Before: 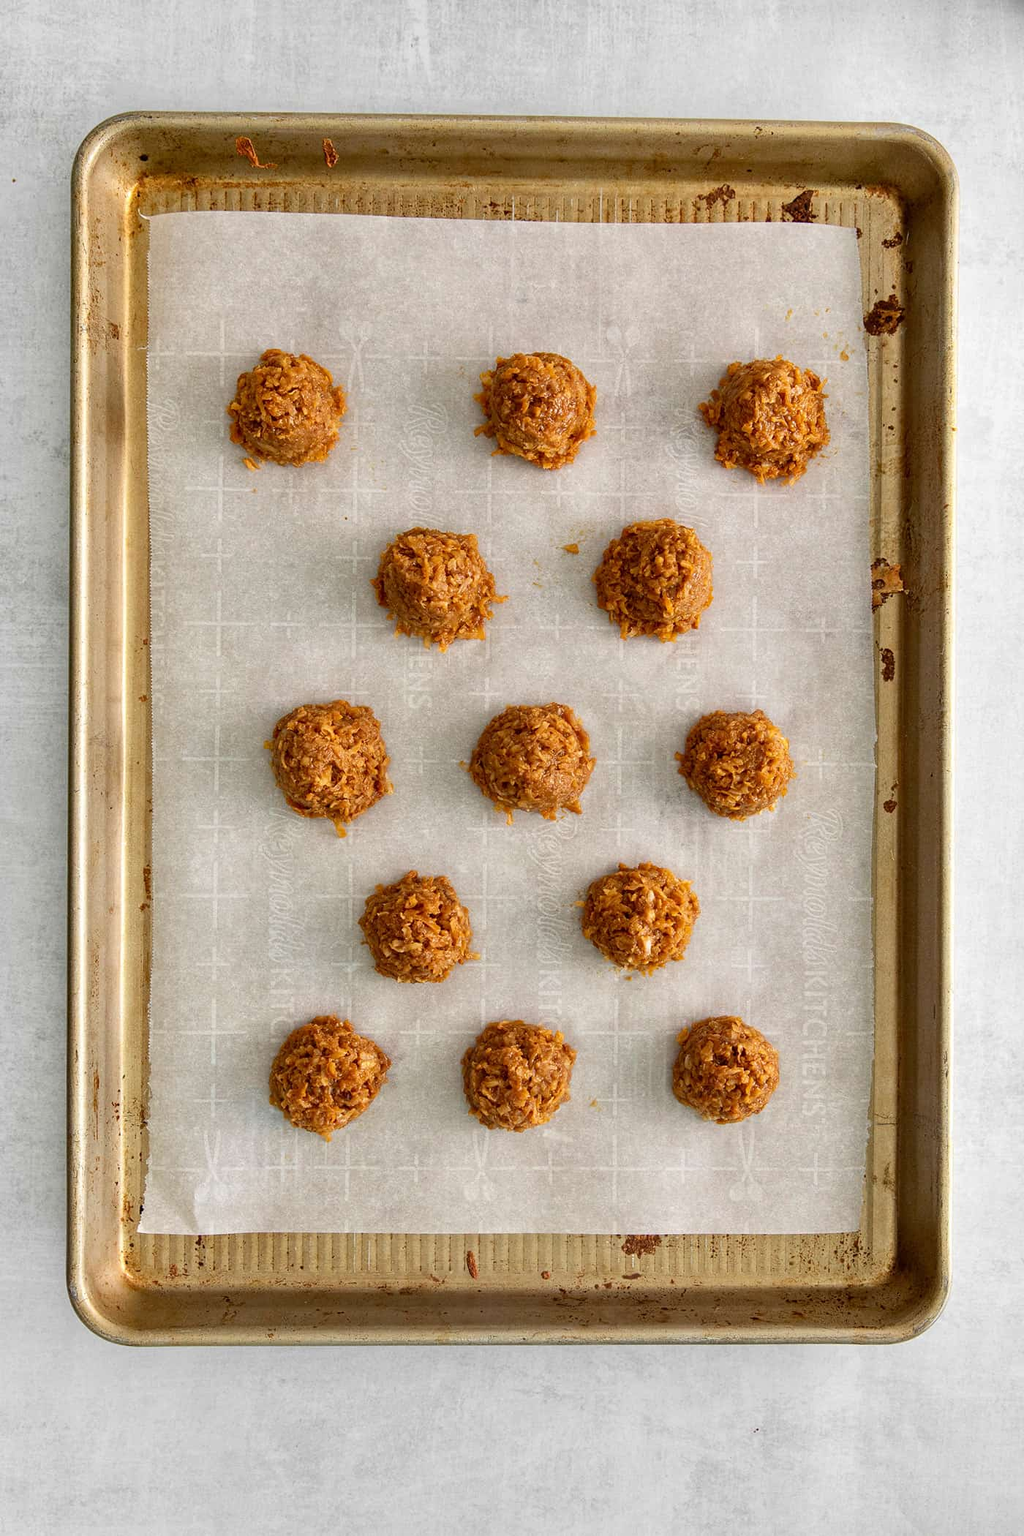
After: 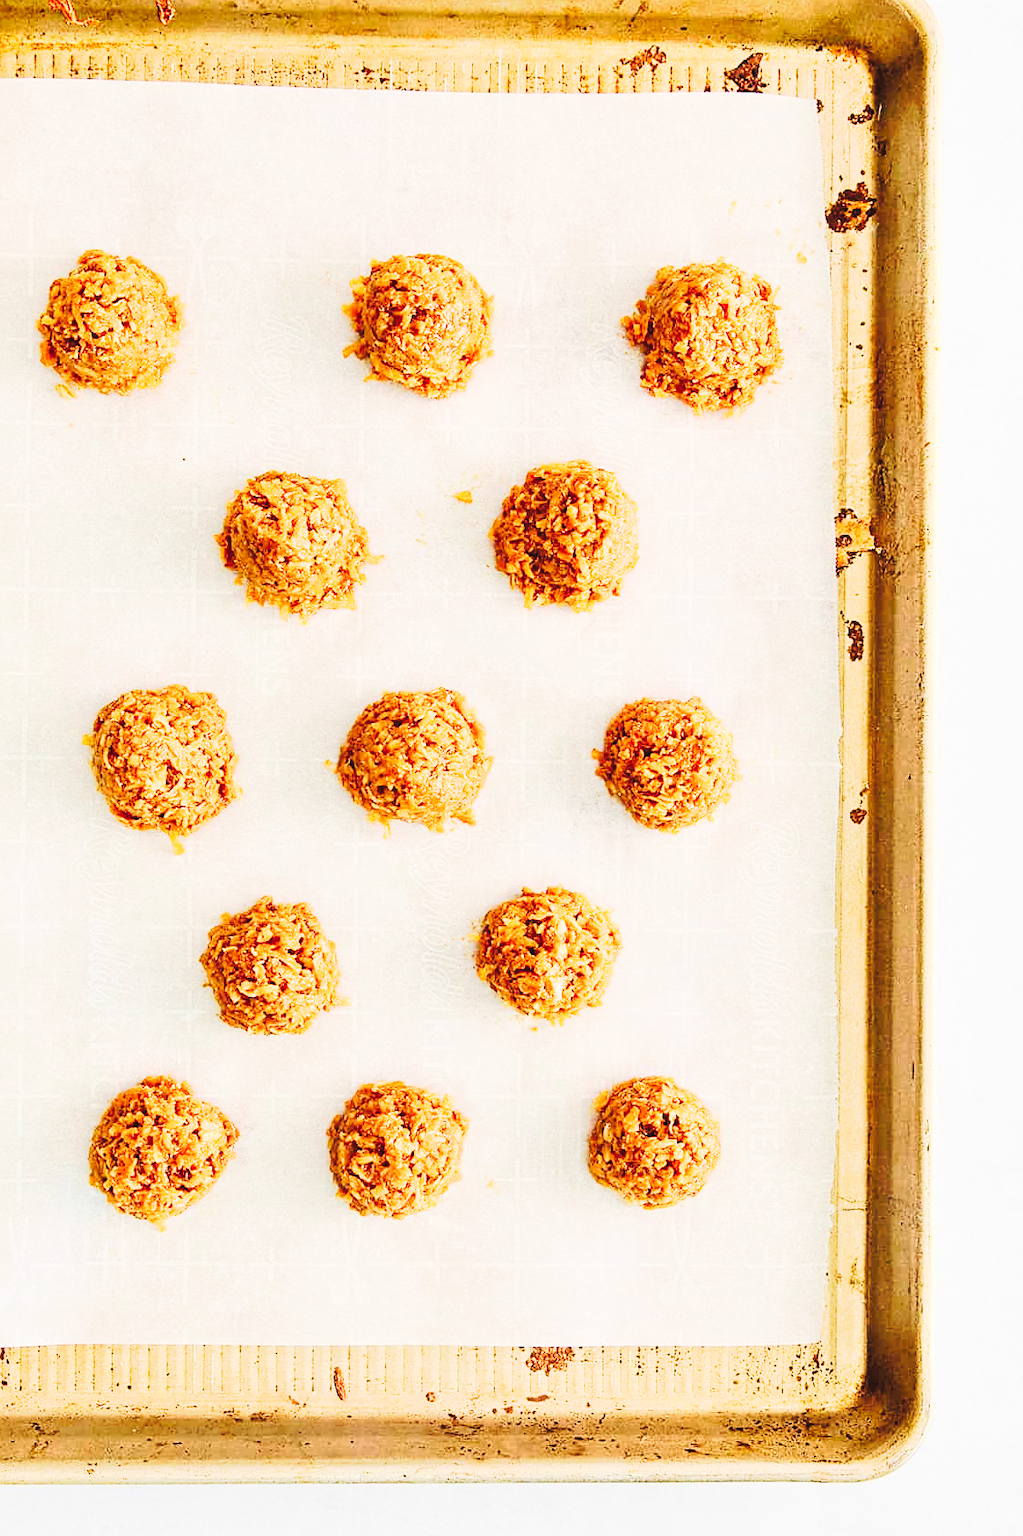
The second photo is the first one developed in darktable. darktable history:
crop: left 19.354%, top 9.663%, right 0.001%, bottom 9.602%
velvia: on, module defaults
contrast brightness saturation: contrast 0.2, brightness 0.154, saturation 0.145
sharpen: radius 1.913, amount 0.401, threshold 1.334
filmic rgb: black relative exposure -7.65 EV, white relative exposure 4.56 EV, hardness 3.61
exposure: black level correction 0, exposure 1.2 EV, compensate highlight preservation false
tone curve: curves: ch0 [(0, 0) (0.003, 0.045) (0.011, 0.054) (0.025, 0.069) (0.044, 0.083) (0.069, 0.101) (0.1, 0.119) (0.136, 0.146) (0.177, 0.177) (0.224, 0.221) (0.277, 0.277) (0.335, 0.362) (0.399, 0.452) (0.468, 0.571) (0.543, 0.666) (0.623, 0.758) (0.709, 0.853) (0.801, 0.896) (0.898, 0.945) (1, 1)], preserve colors none
